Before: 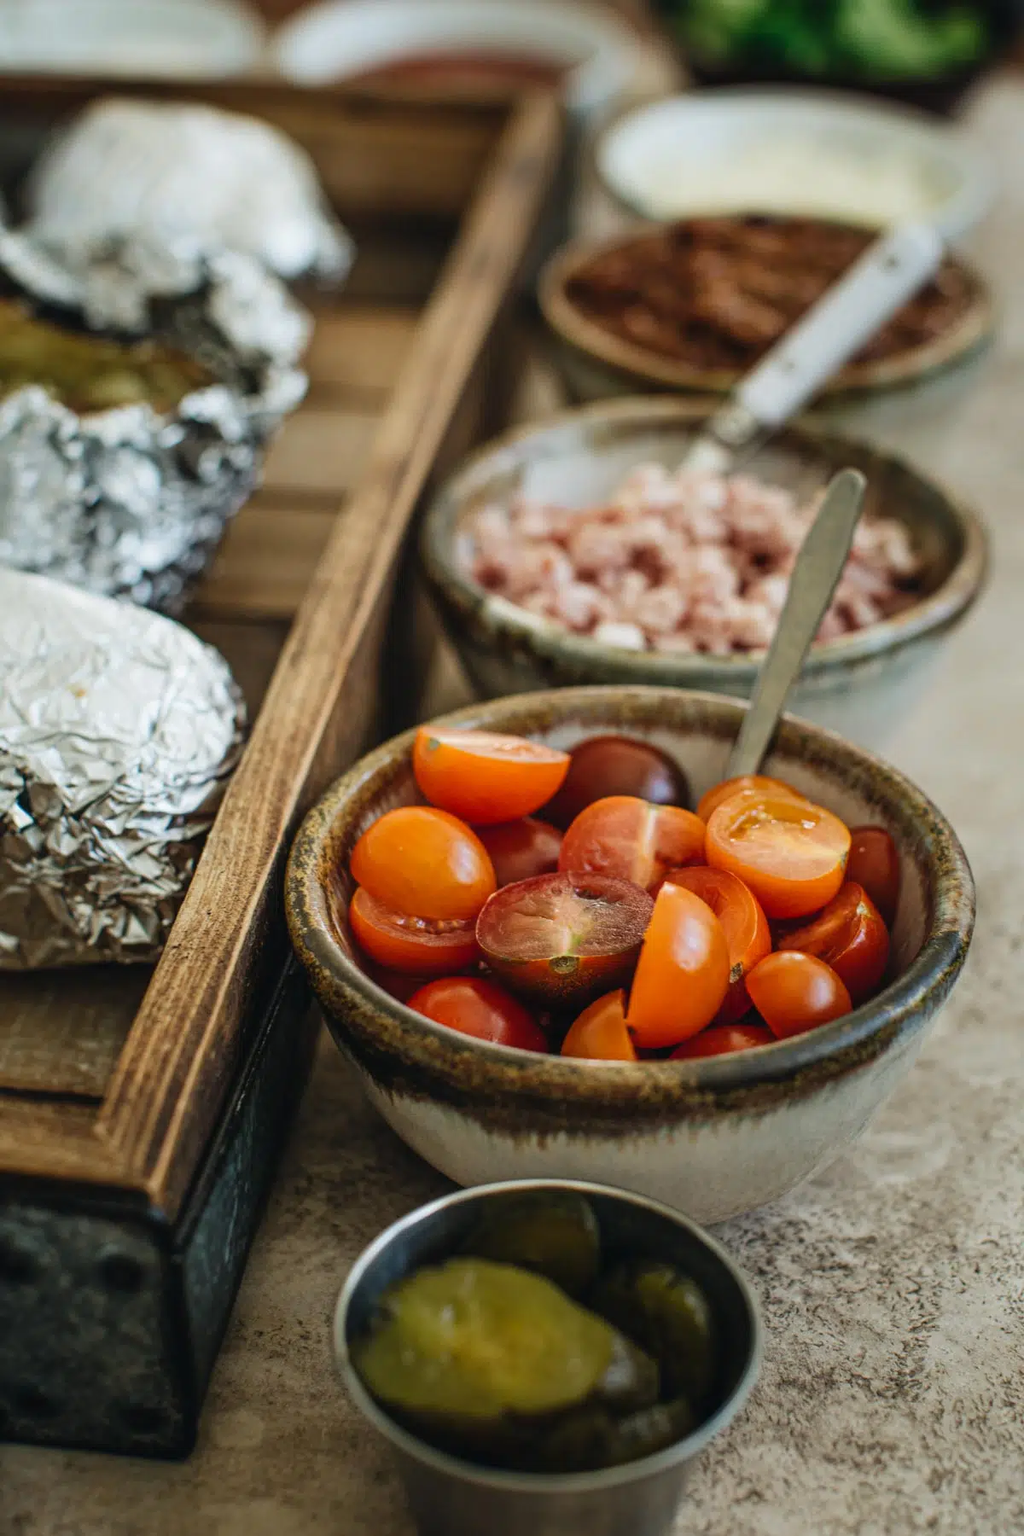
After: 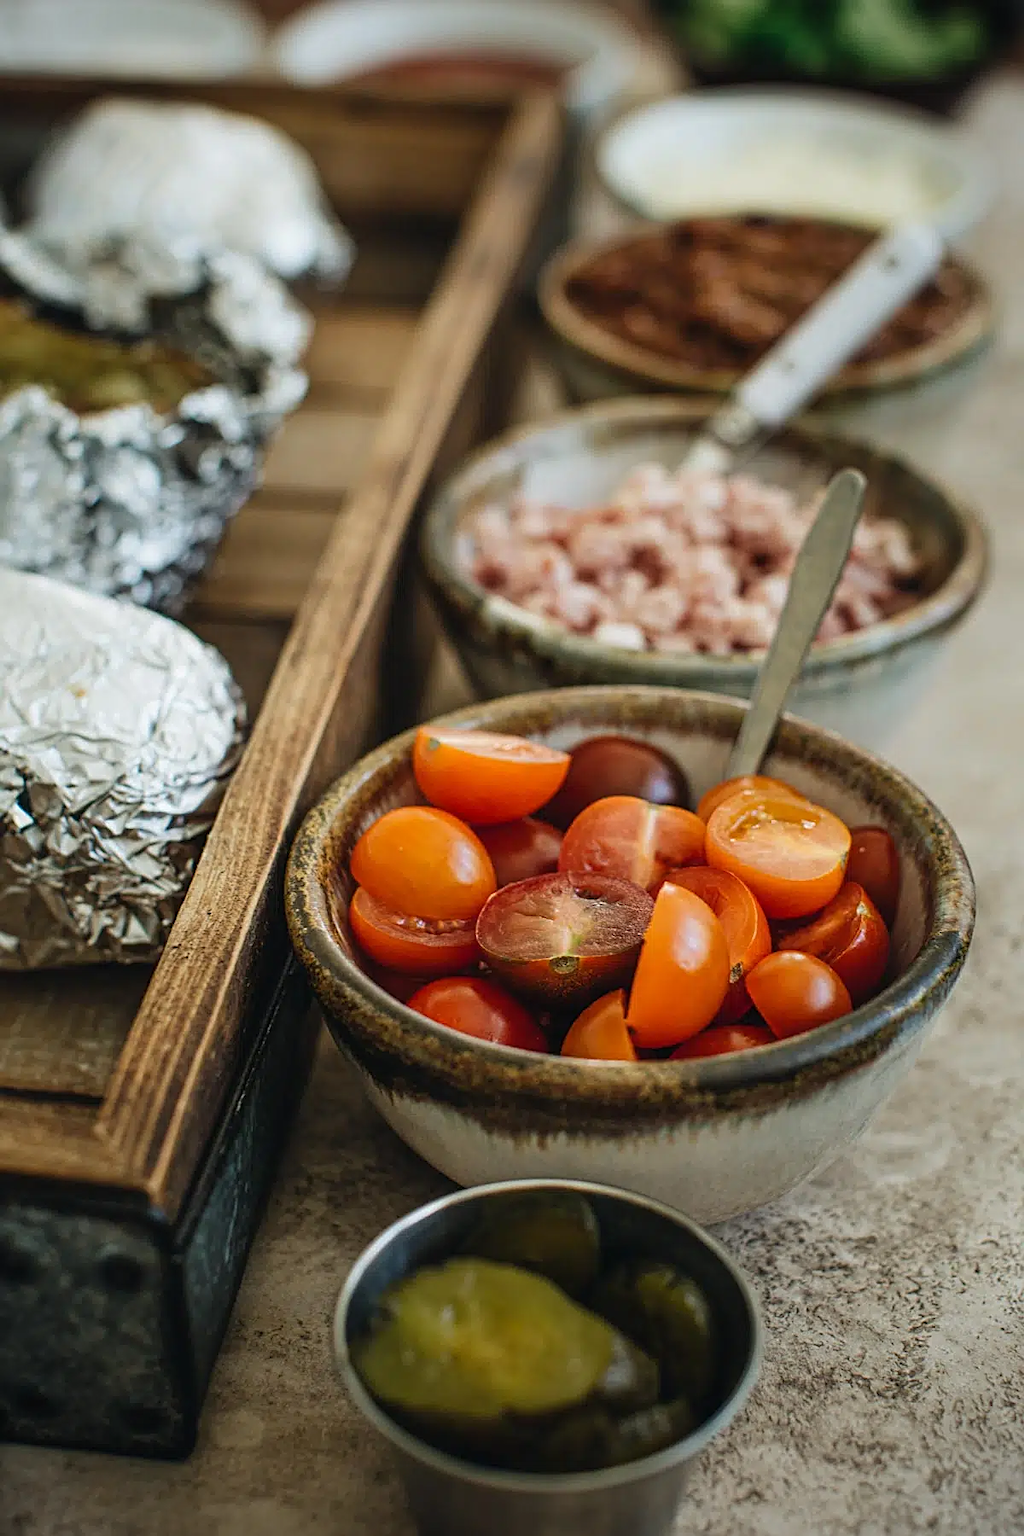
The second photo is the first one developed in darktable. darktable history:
vignetting: fall-off start 91.37%
sharpen: on, module defaults
